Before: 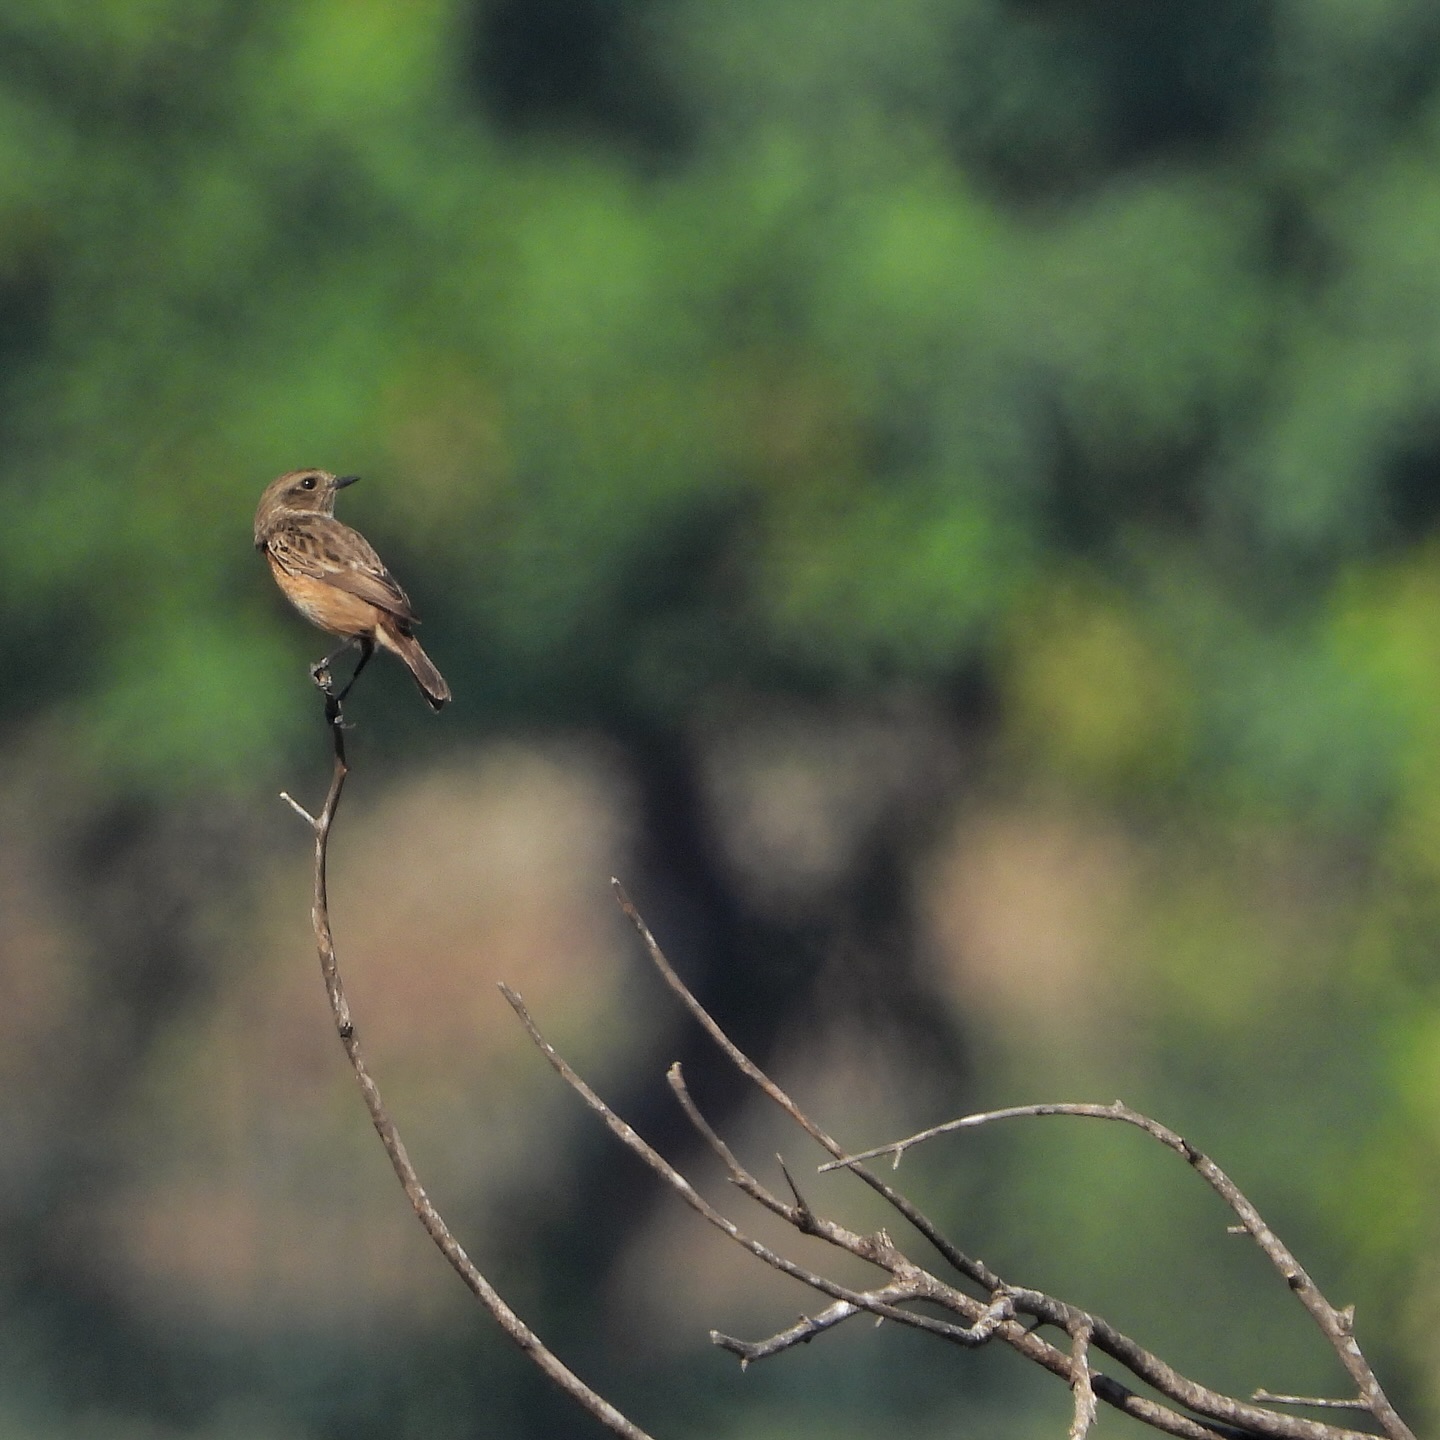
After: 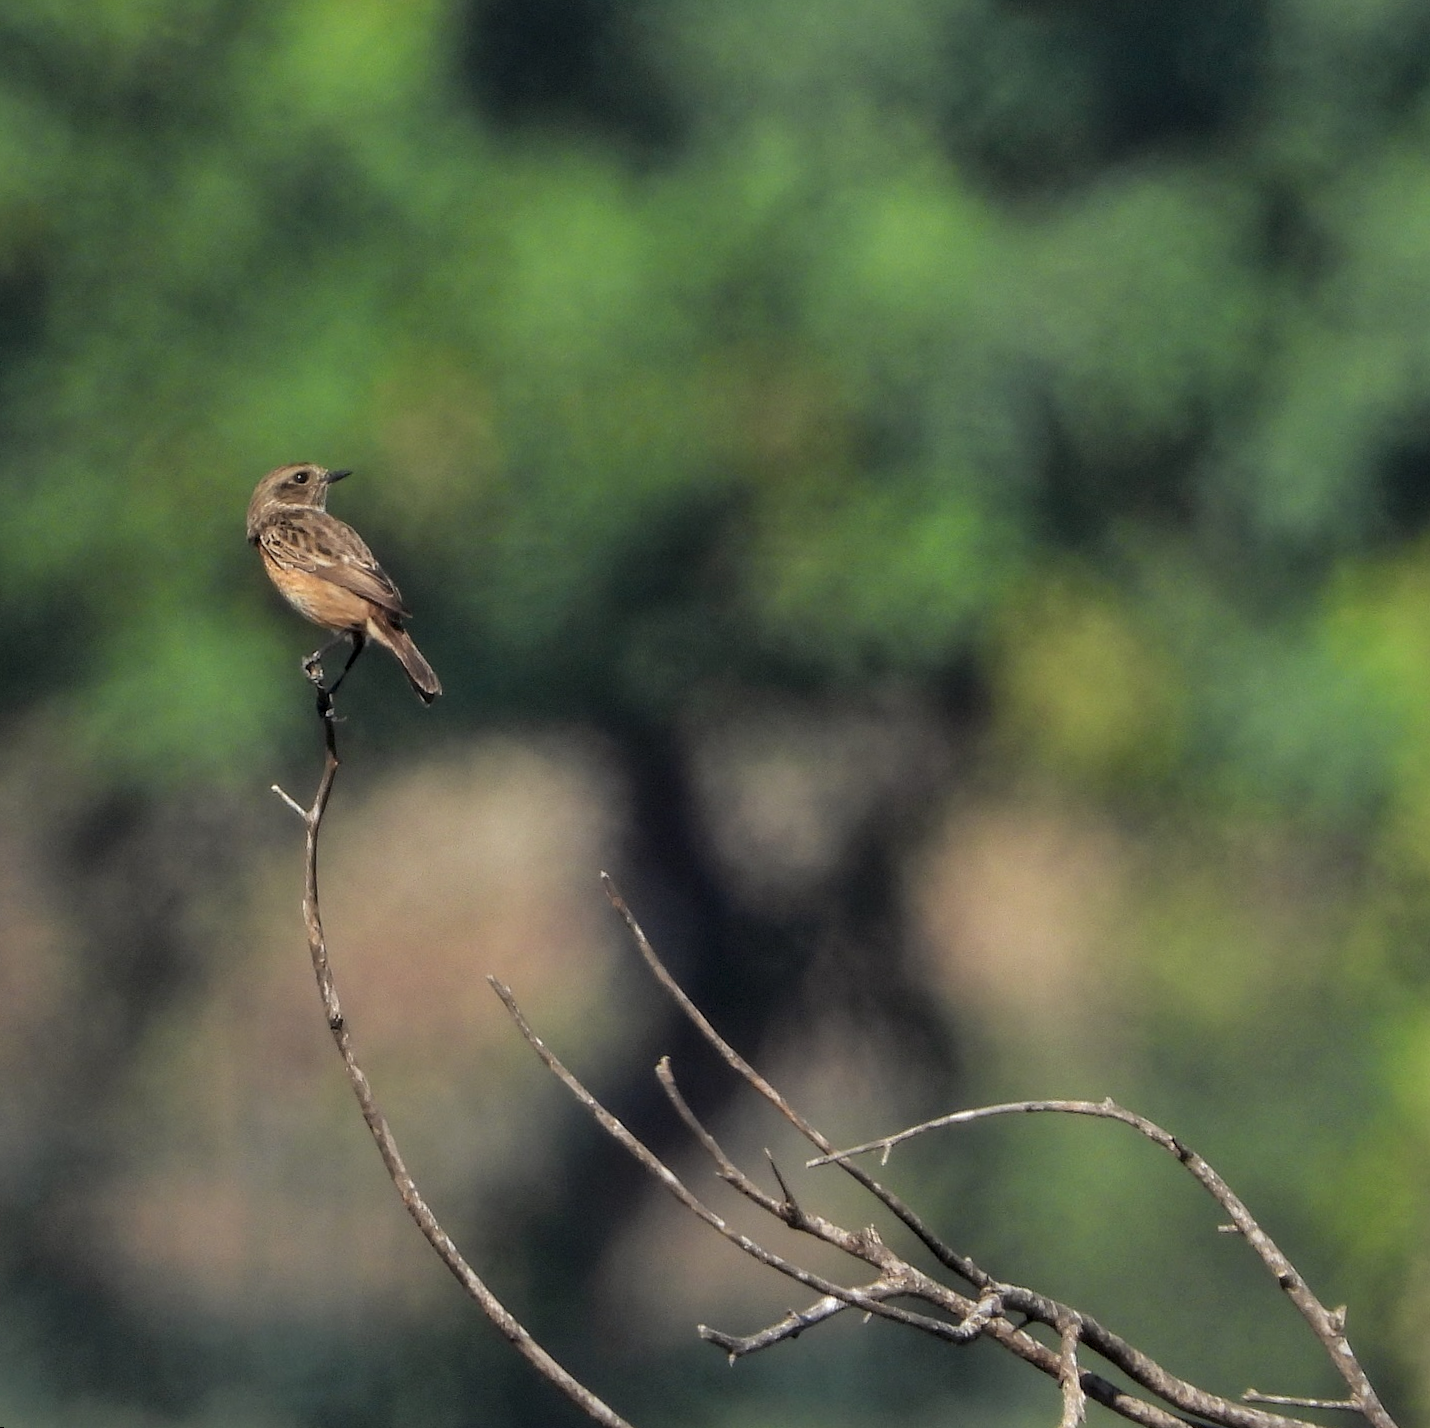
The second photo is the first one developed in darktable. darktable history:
local contrast: on, module defaults
rotate and perspective: rotation 0.192°, lens shift (horizontal) -0.015, crop left 0.005, crop right 0.996, crop top 0.006, crop bottom 0.99
